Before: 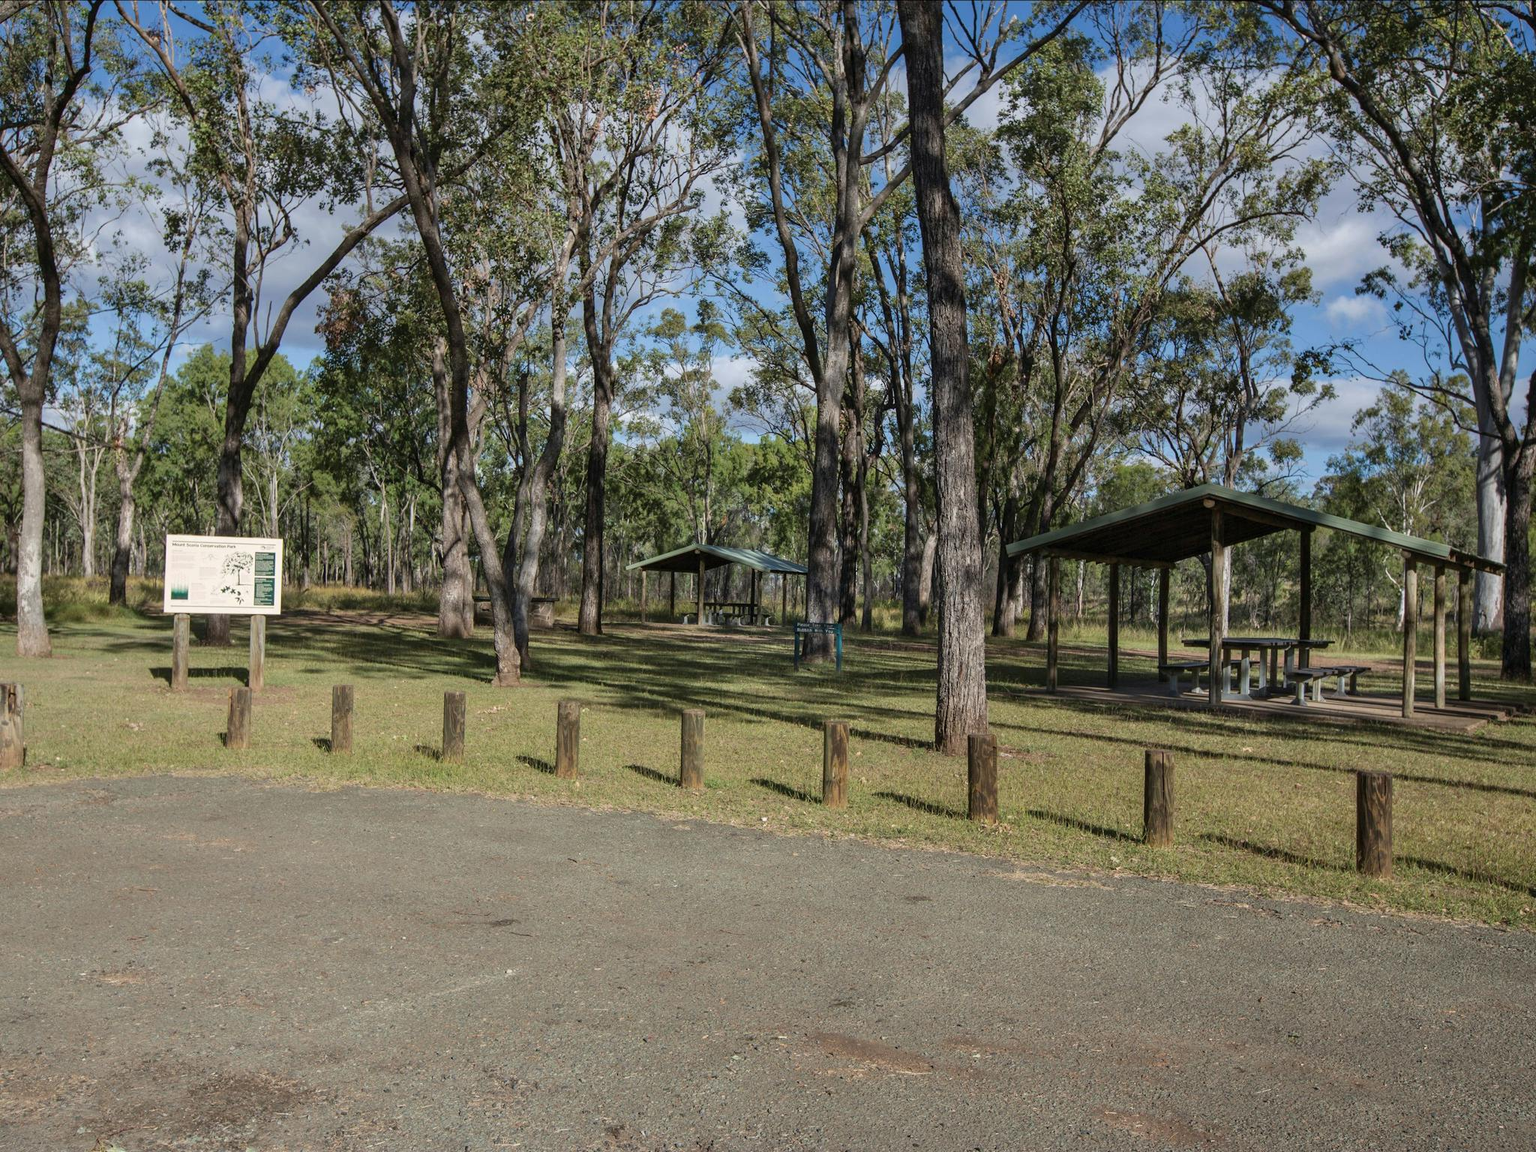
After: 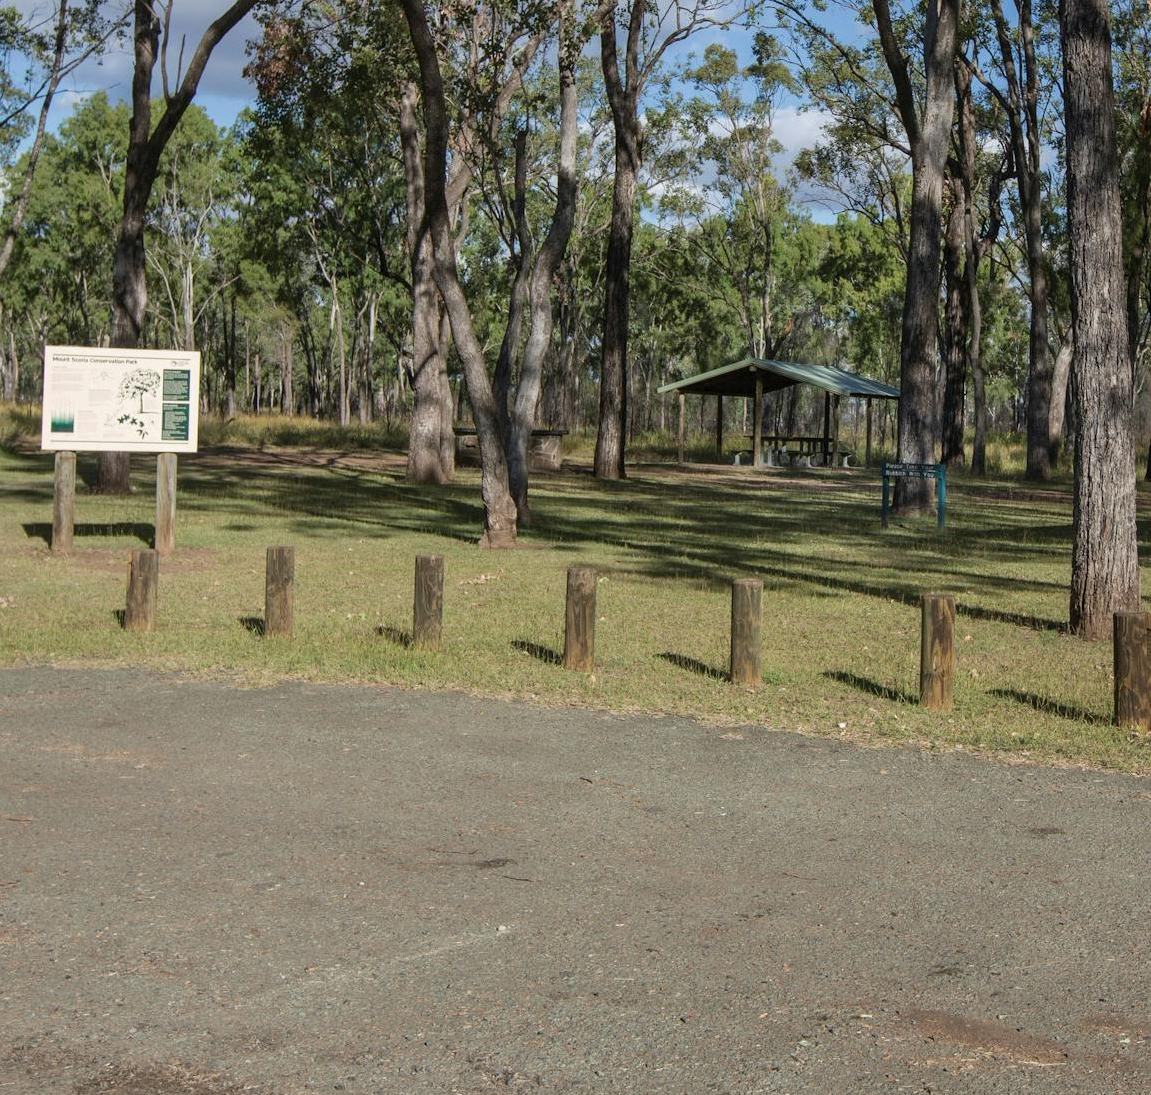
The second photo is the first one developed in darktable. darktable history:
crop: left 8.644%, top 23.947%, right 35.114%, bottom 4.737%
